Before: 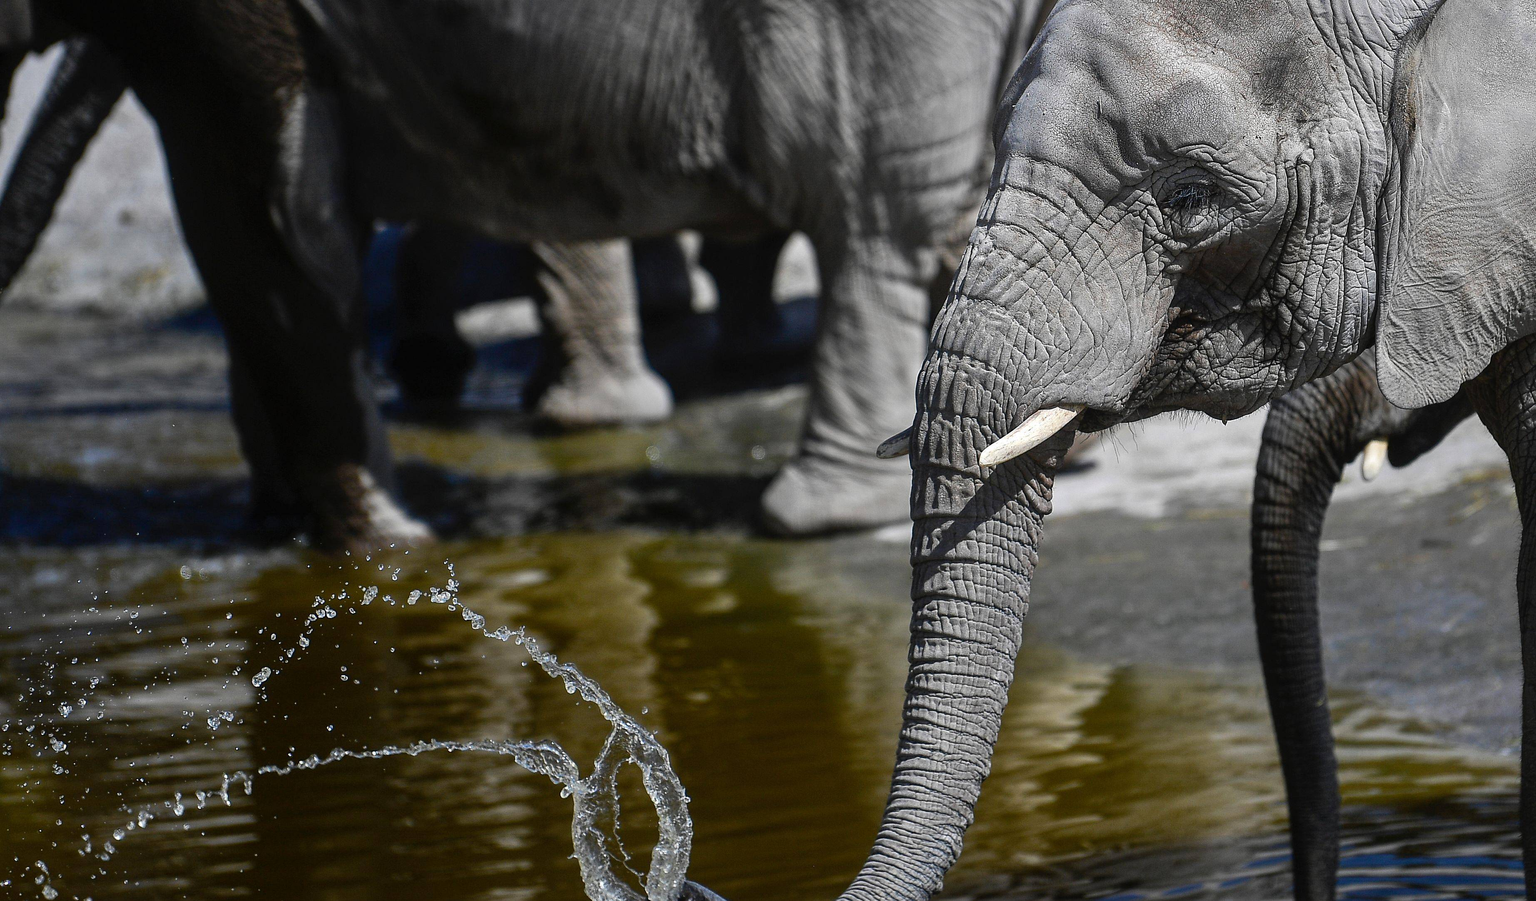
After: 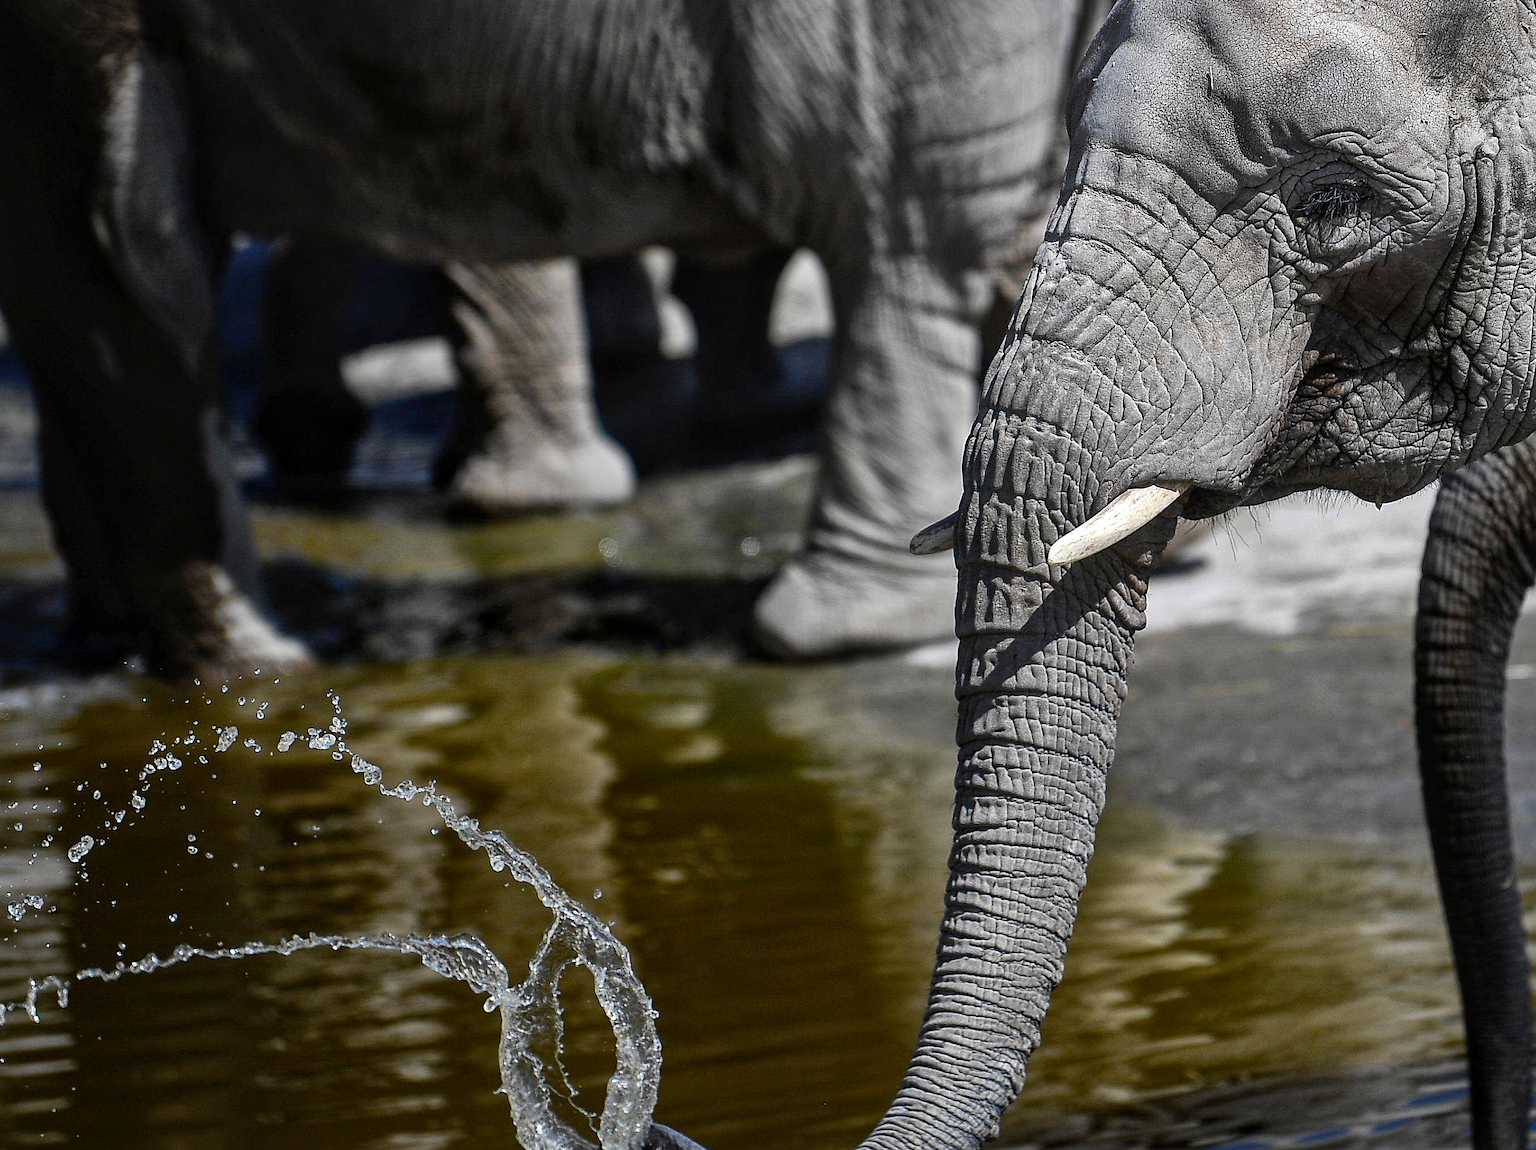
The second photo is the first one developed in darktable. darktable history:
crop and rotate: left 13.15%, top 5.251%, right 12.609%
local contrast: mode bilateral grid, contrast 20, coarseness 50, detail 132%, midtone range 0.2
